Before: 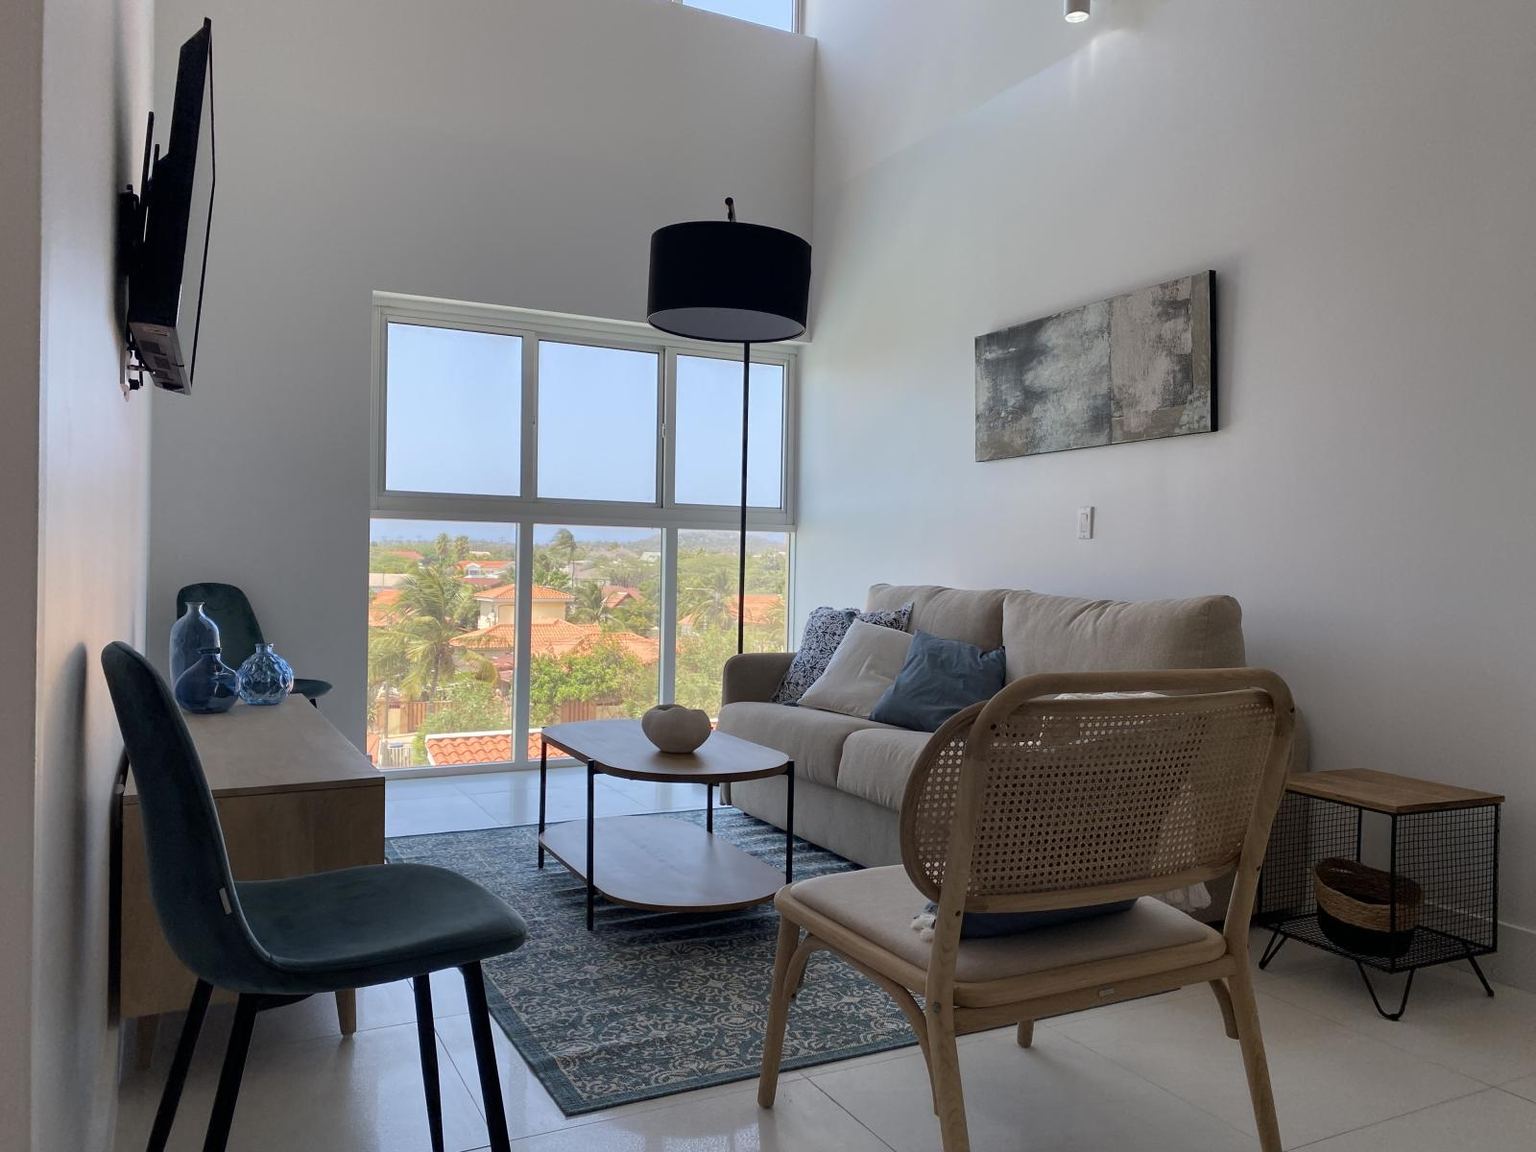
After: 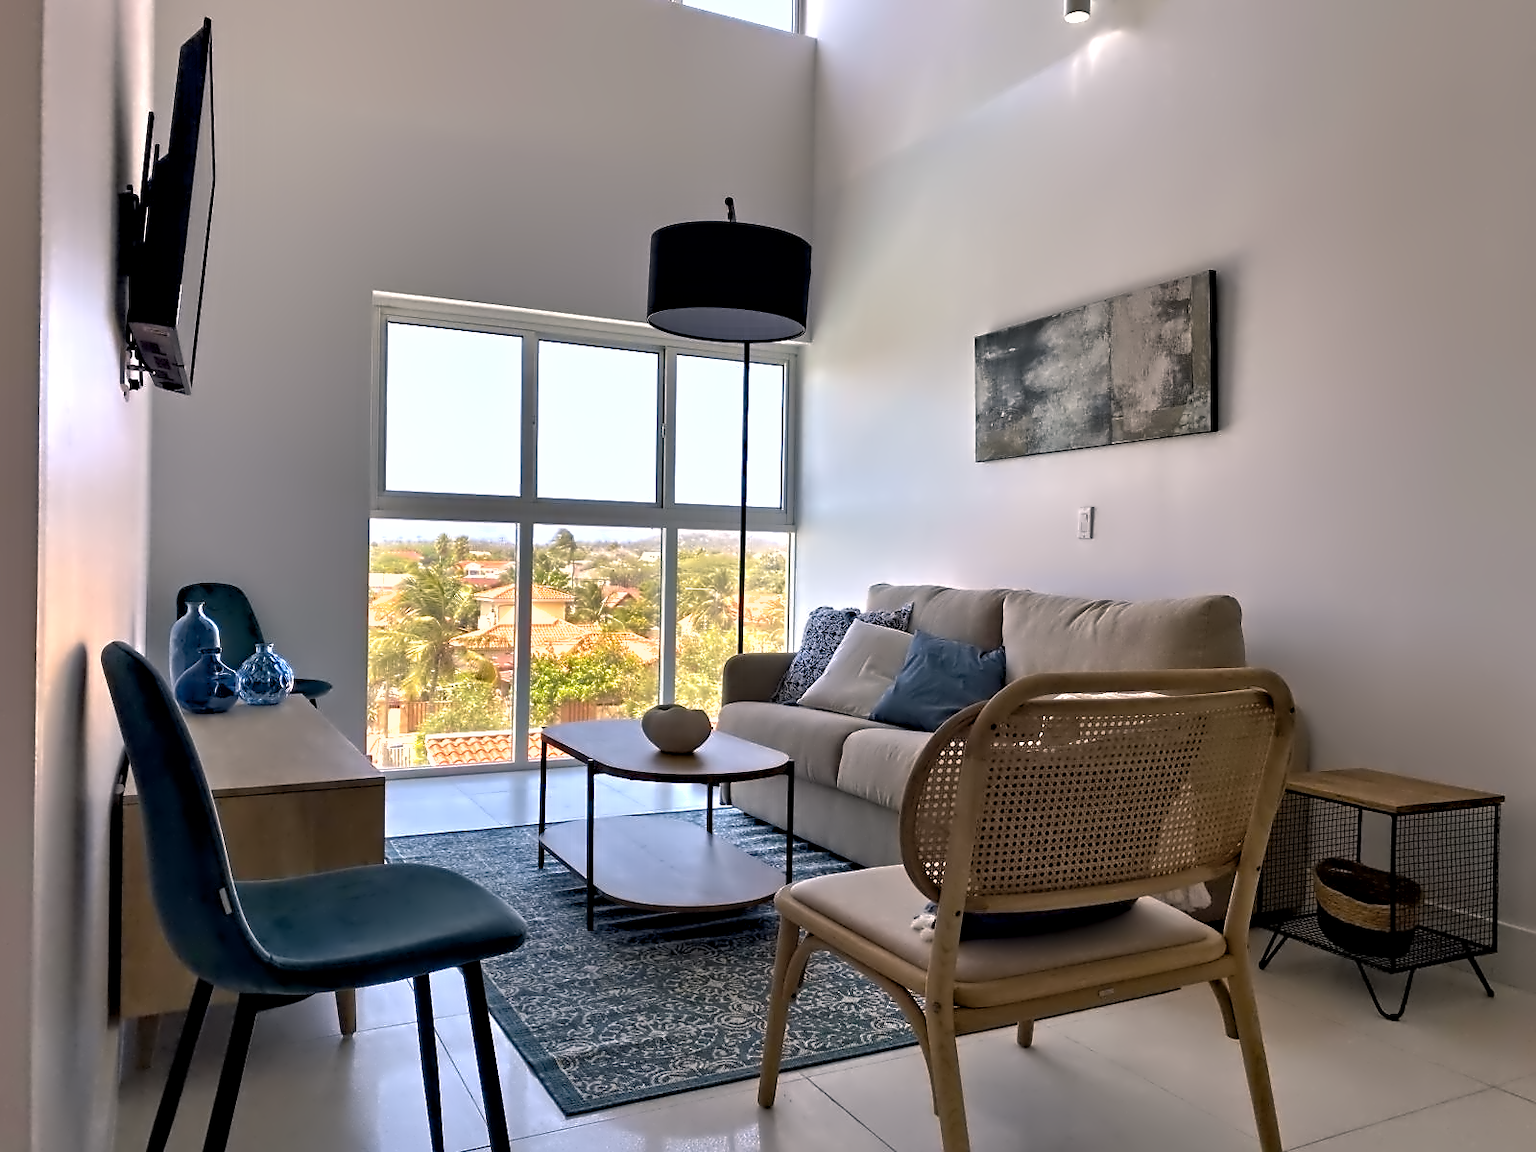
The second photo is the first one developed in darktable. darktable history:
contrast equalizer: octaves 7, y [[0.5, 0.542, 0.583, 0.625, 0.667, 0.708], [0.5 ×6], [0.5 ×6], [0, 0.033, 0.067, 0.1, 0.133, 0.167], [0, 0.05, 0.1, 0.15, 0.2, 0.25]]
shadows and highlights: on, module defaults
color balance rgb: highlights gain › chroma 2.079%, highlights gain › hue 44.5°, perceptual saturation grading › global saturation 0.695%, perceptual saturation grading › highlights -18.807%, perceptual saturation grading › mid-tones 6.965%, perceptual saturation grading › shadows 27.895%, perceptual brilliance grading › global brilliance -5.444%, perceptual brilliance grading › highlights 24.728%, perceptual brilliance grading › mid-tones 7.204%, perceptual brilliance grading › shadows -4.942%, global vibrance 40.104%
